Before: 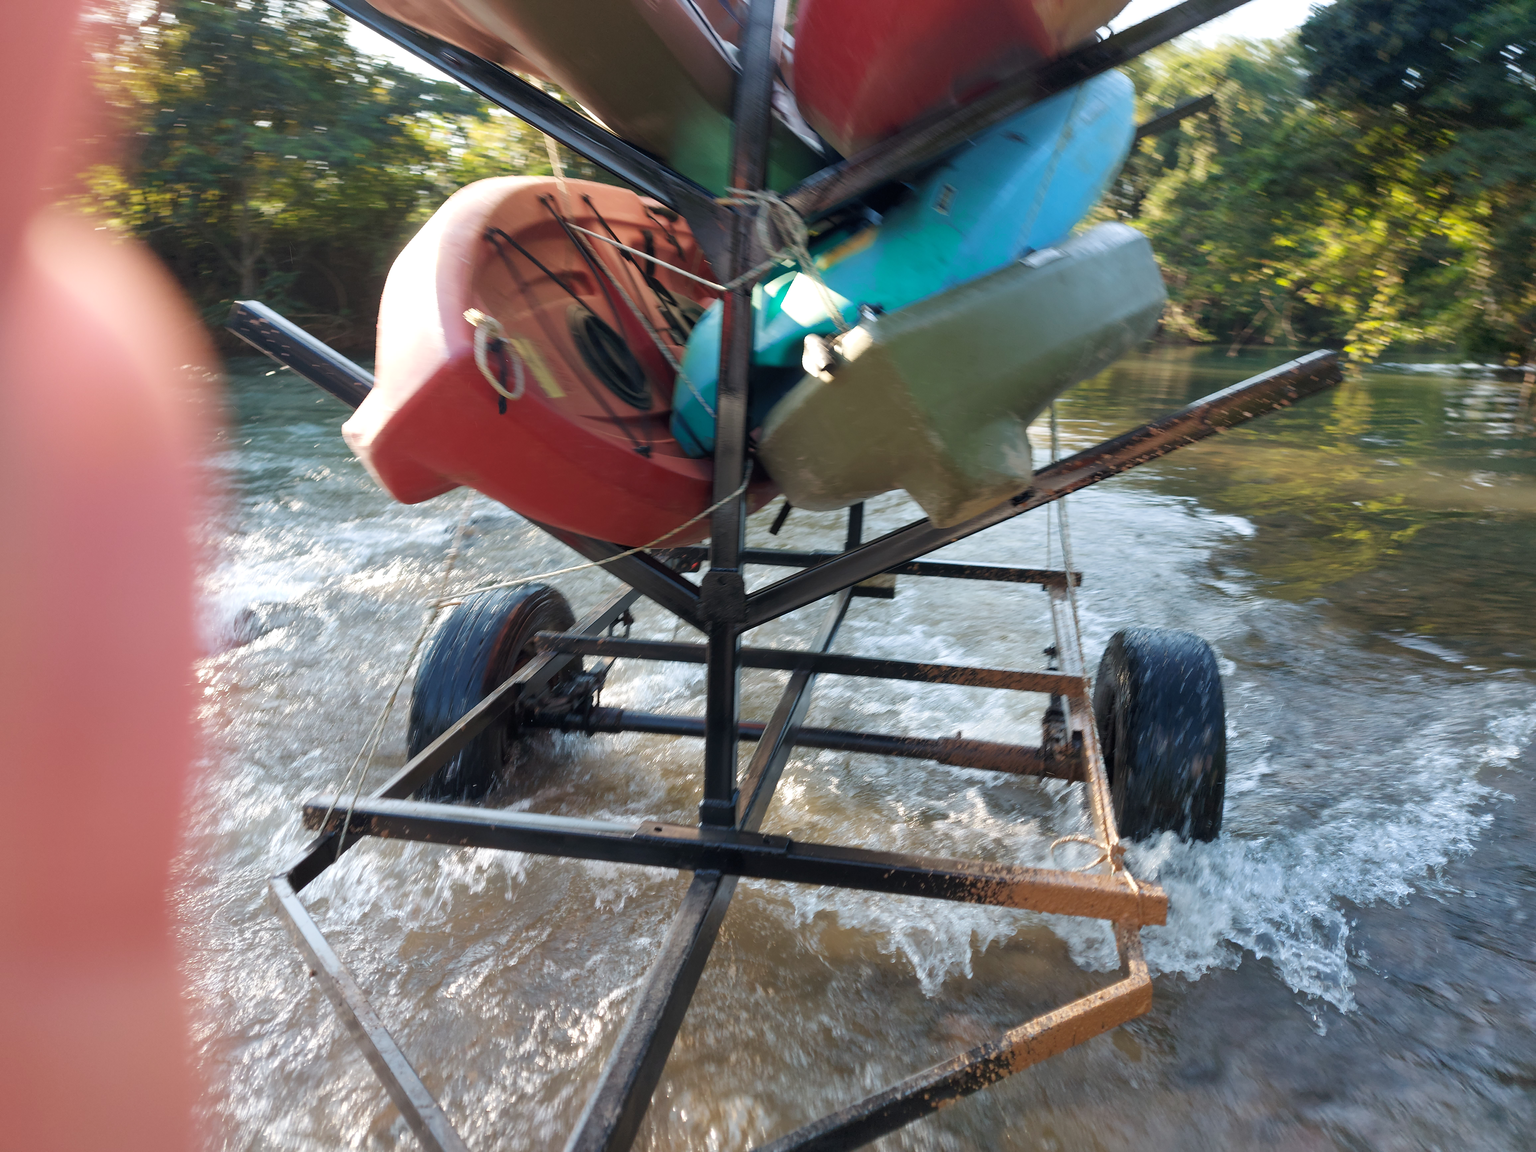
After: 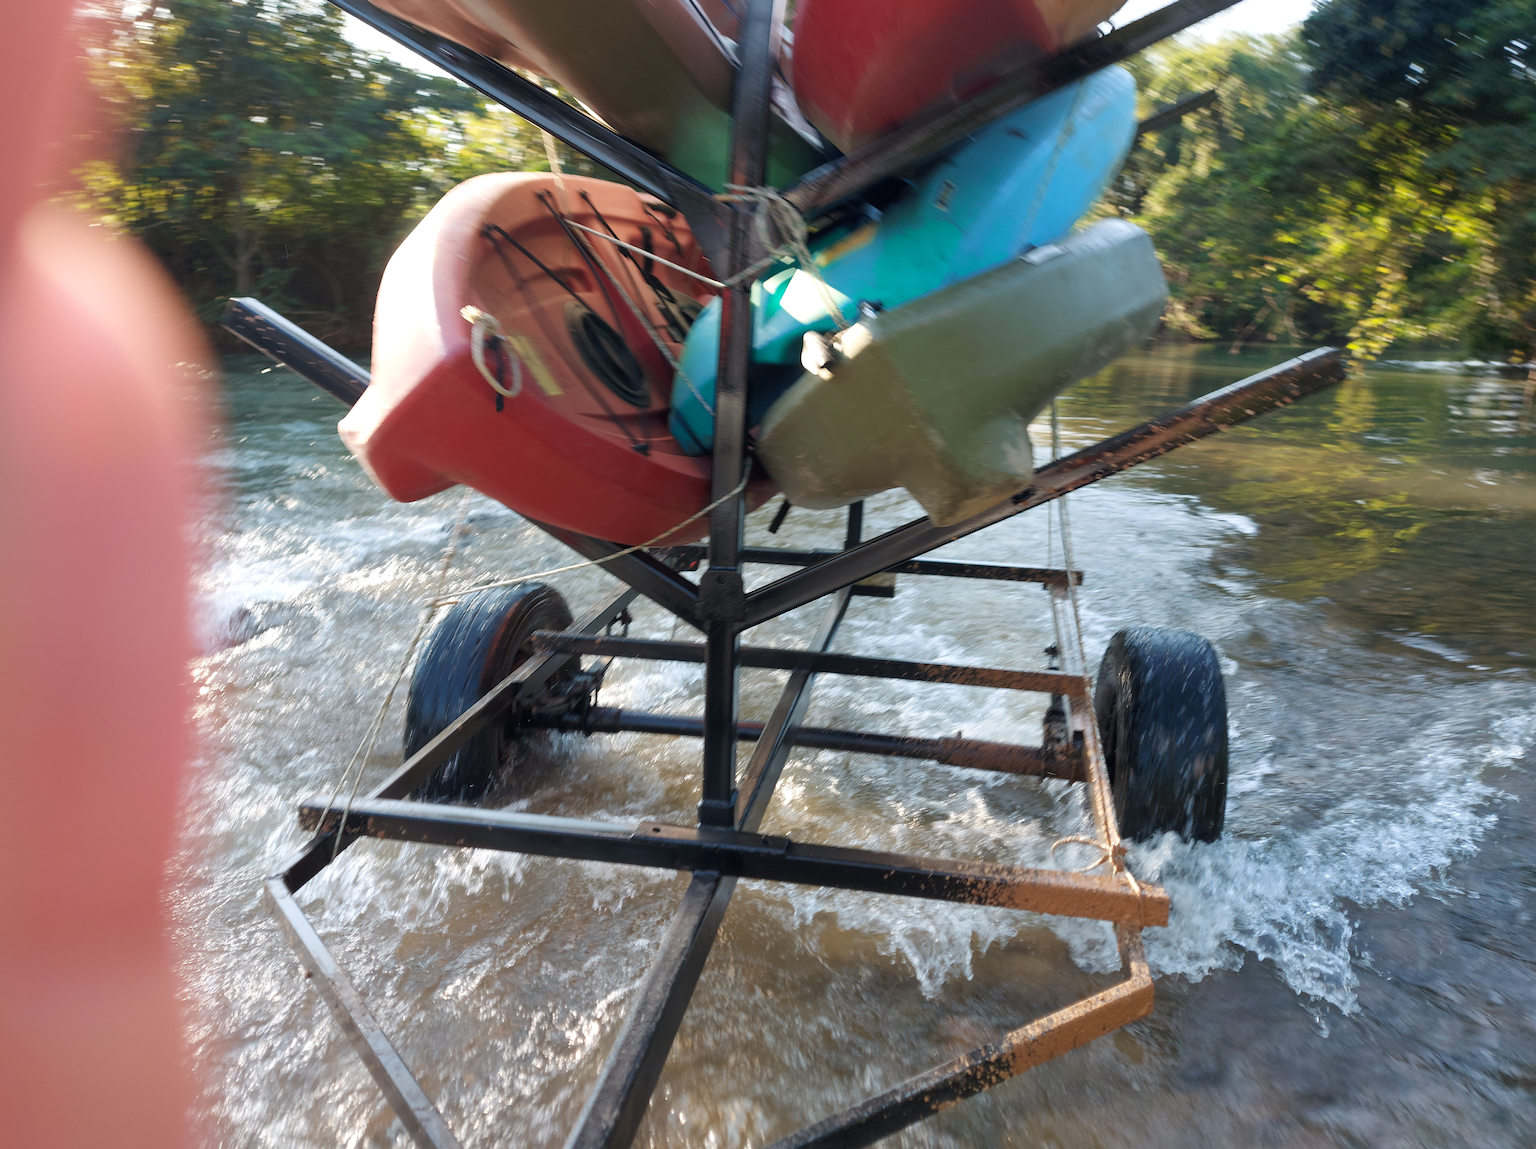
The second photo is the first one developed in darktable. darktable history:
crop: left 0.434%, top 0.485%, right 0.244%, bottom 0.386%
tone equalizer: on, module defaults
